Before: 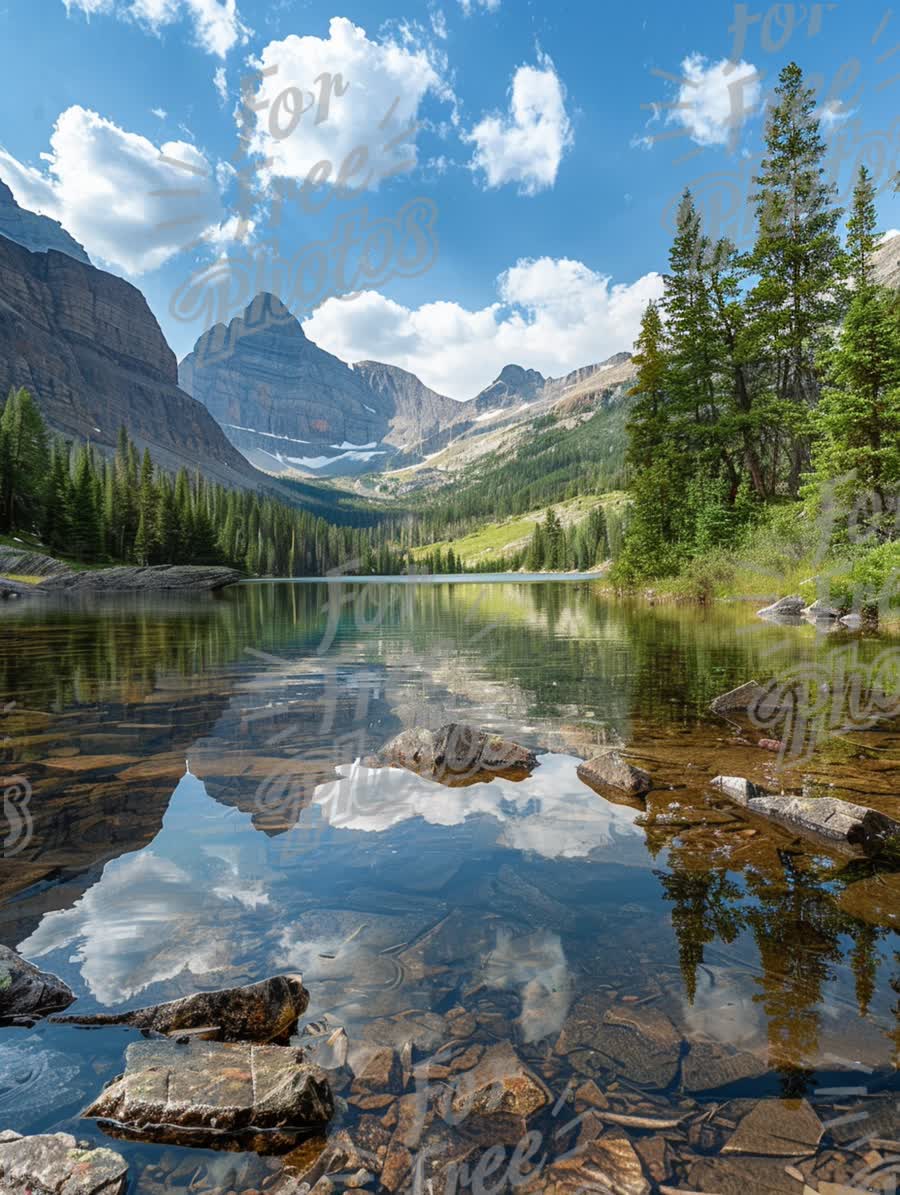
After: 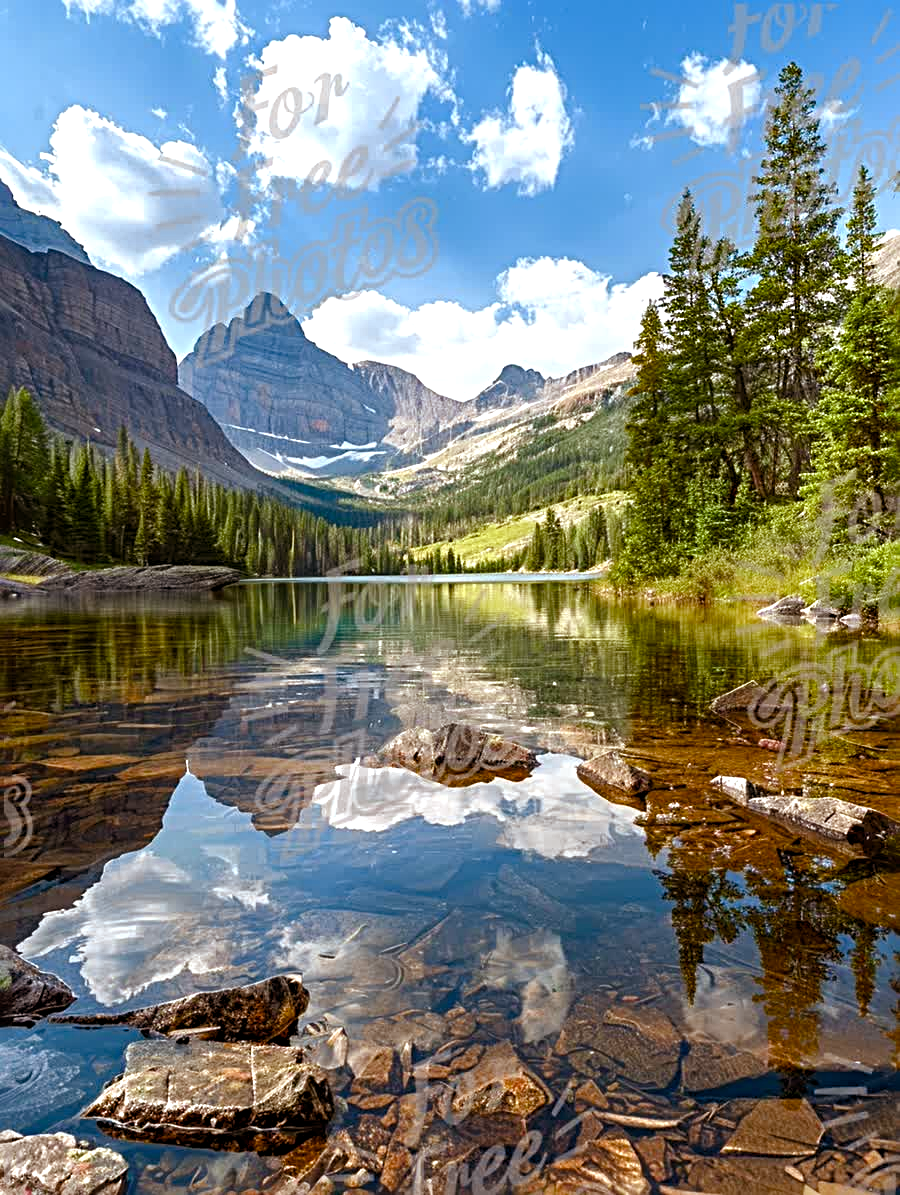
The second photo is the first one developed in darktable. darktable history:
rgb levels: mode RGB, independent channels, levels [[0, 0.5, 1], [0, 0.521, 1], [0, 0.536, 1]]
sharpen: radius 4.883
color balance rgb: perceptual saturation grading › global saturation 25%, perceptual saturation grading › highlights -50%, perceptual saturation grading › shadows 30%, perceptual brilliance grading › global brilliance 12%, global vibrance 20%
